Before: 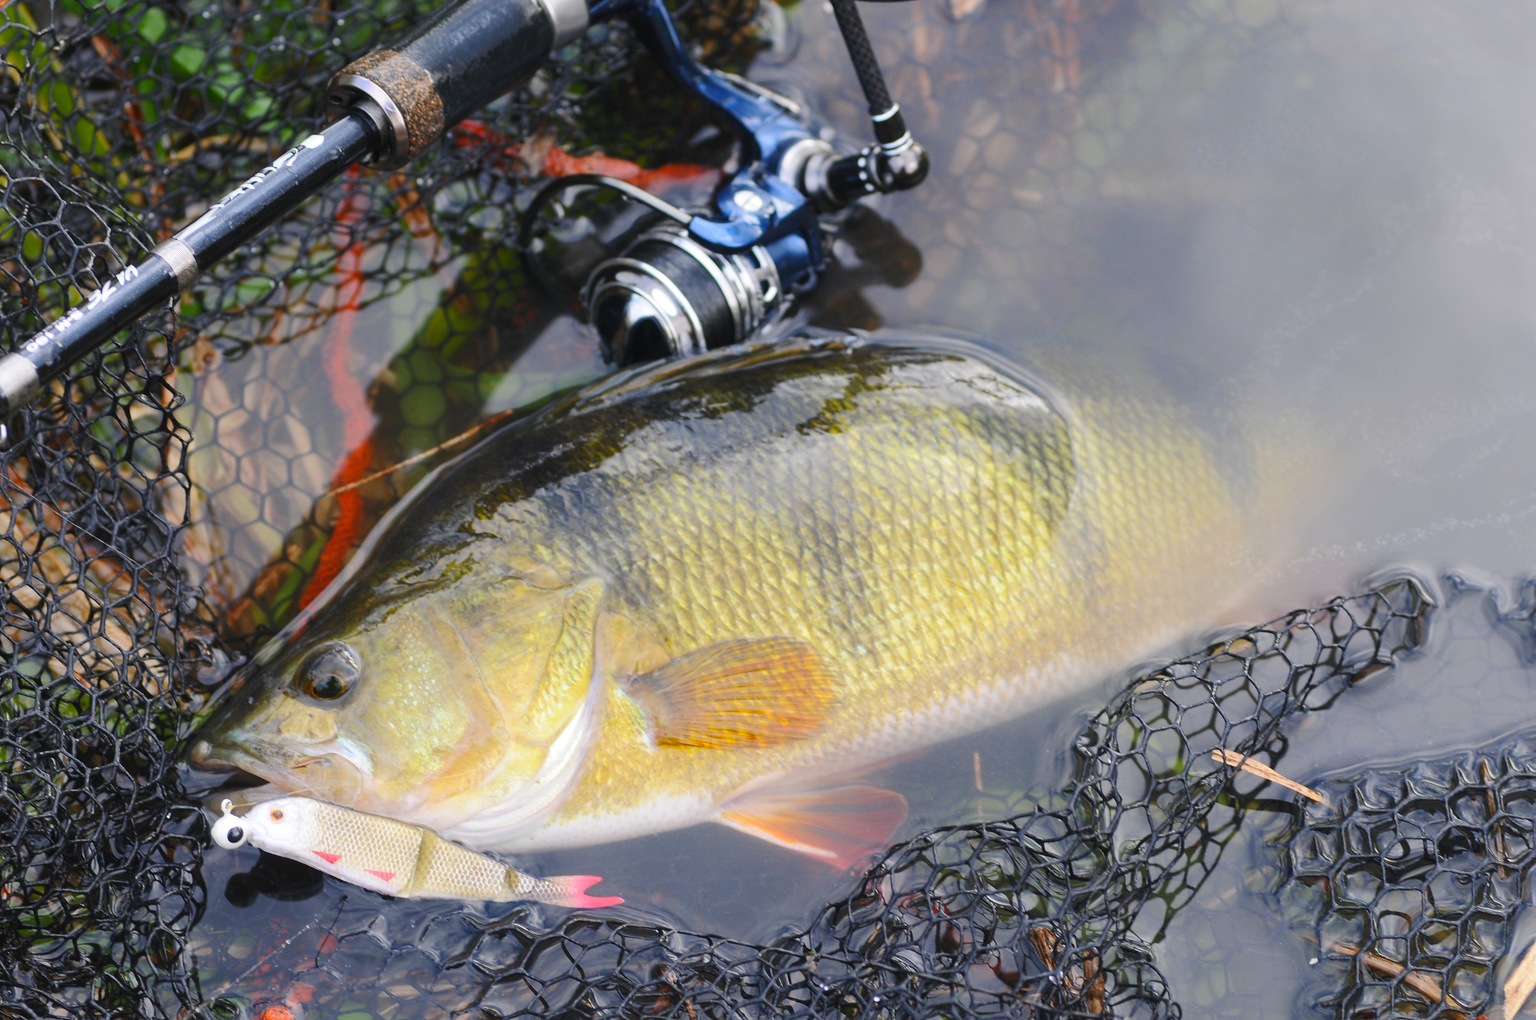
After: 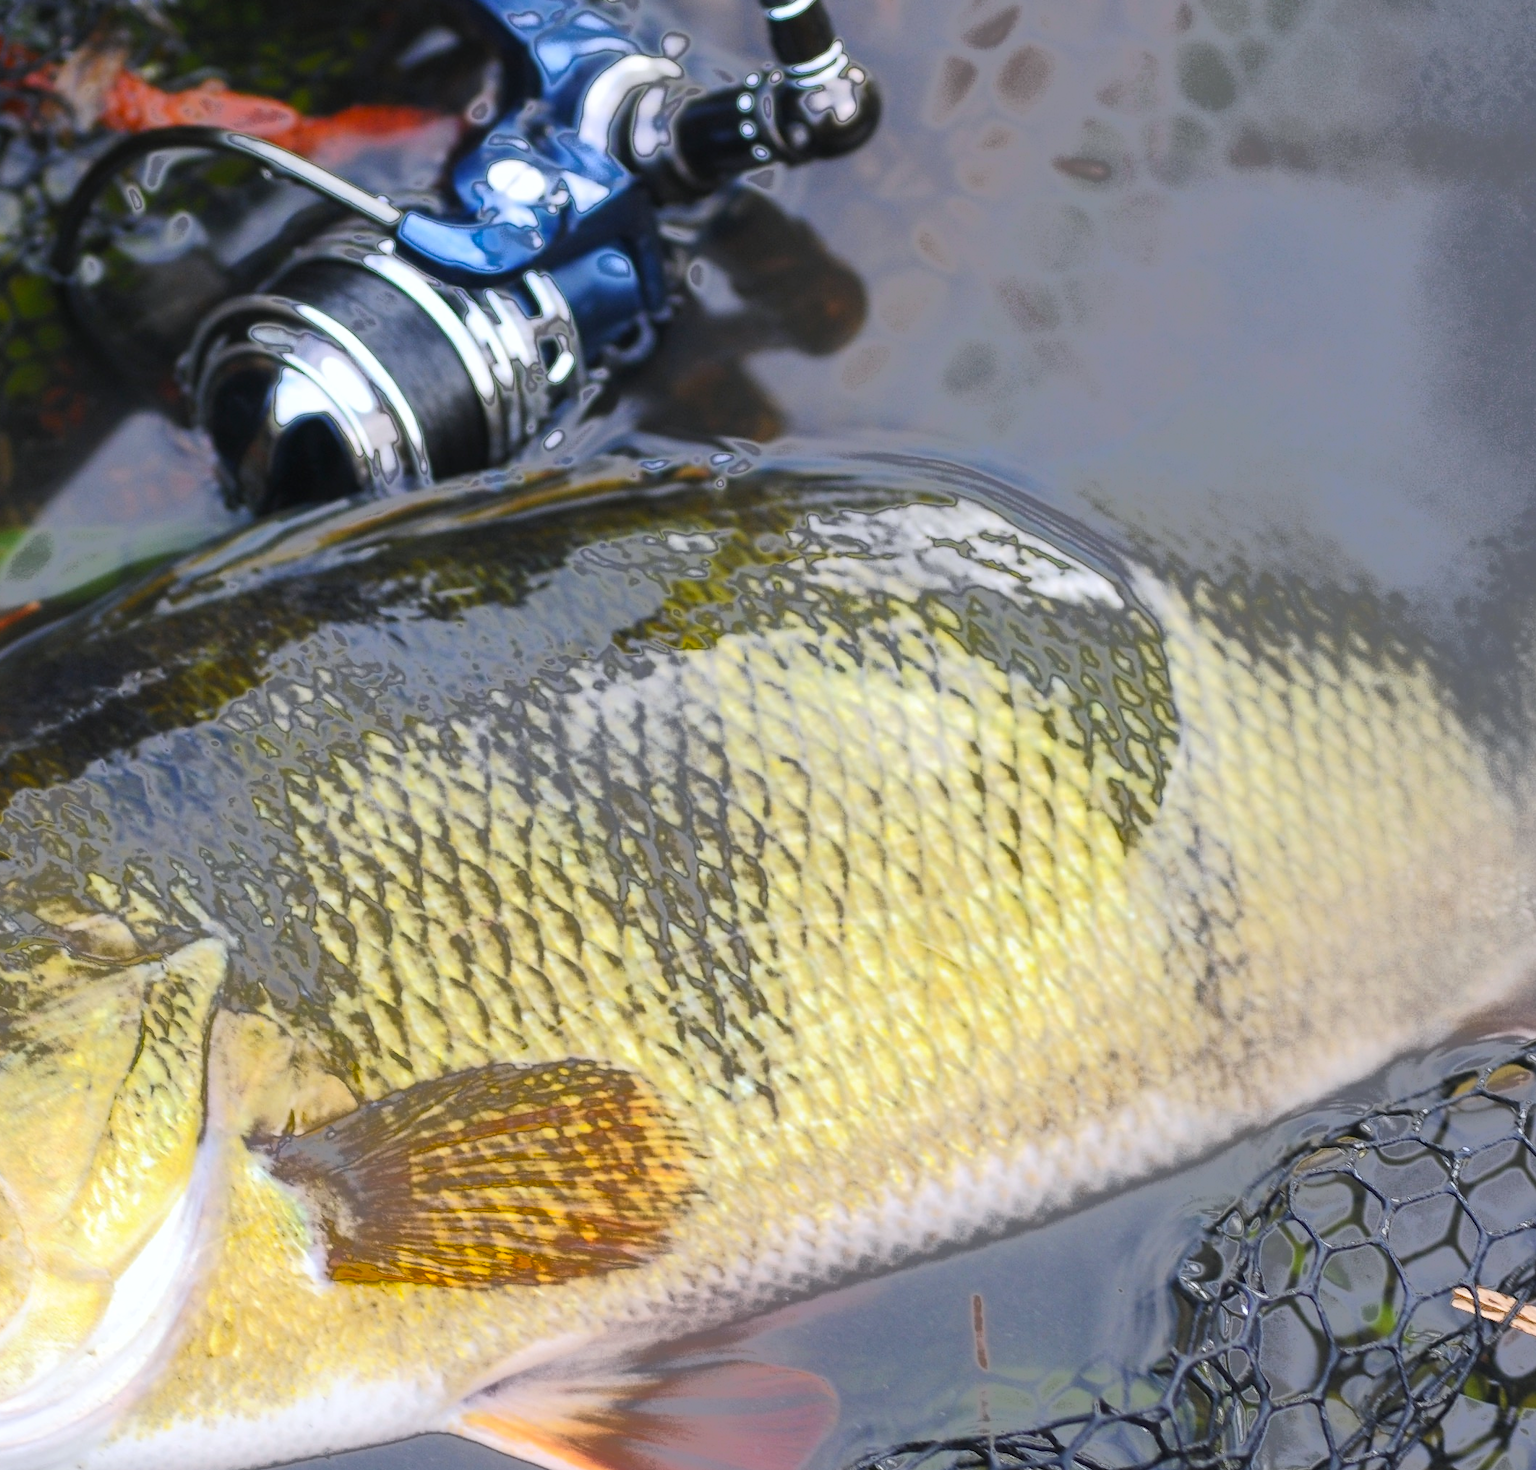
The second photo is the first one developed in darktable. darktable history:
fill light: exposure -0.73 EV, center 0.69, width 2.2
white balance: red 0.983, blue 1.036
levels: levels [0, 0.476, 0.951]
crop: left 32.075%, top 10.976%, right 18.355%, bottom 17.596%
